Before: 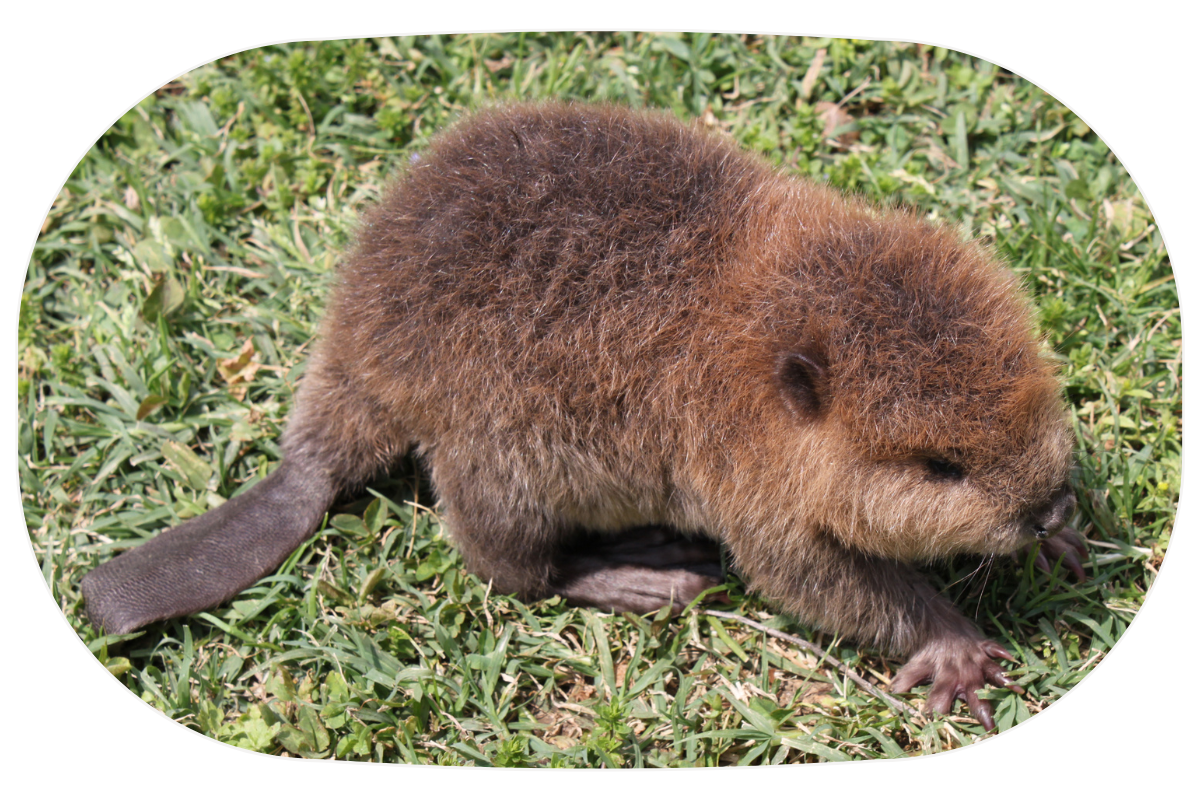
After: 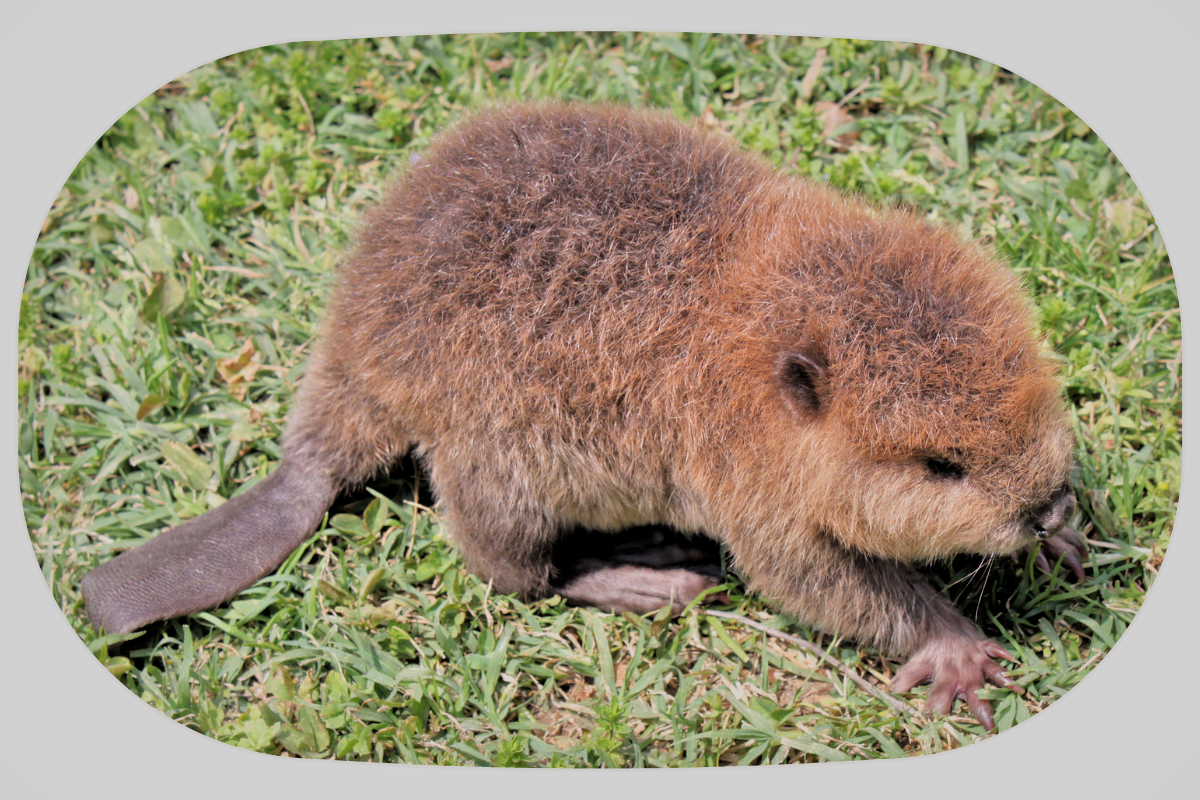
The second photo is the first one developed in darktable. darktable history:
tone equalizer: -7 EV 0.15 EV, -6 EV 0.6 EV, -5 EV 1.15 EV, -4 EV 1.33 EV, -3 EV 1.15 EV, -2 EV 0.6 EV, -1 EV 0.15 EV, mask exposure compensation -0.5 EV
exposure: exposure -0.177 EV, compensate highlight preservation false
filmic rgb: black relative exposure -7.65 EV, white relative exposure 4.56 EV, hardness 3.61, color science v6 (2022)
local contrast: mode bilateral grid, contrast 100, coarseness 100, detail 108%, midtone range 0.2
